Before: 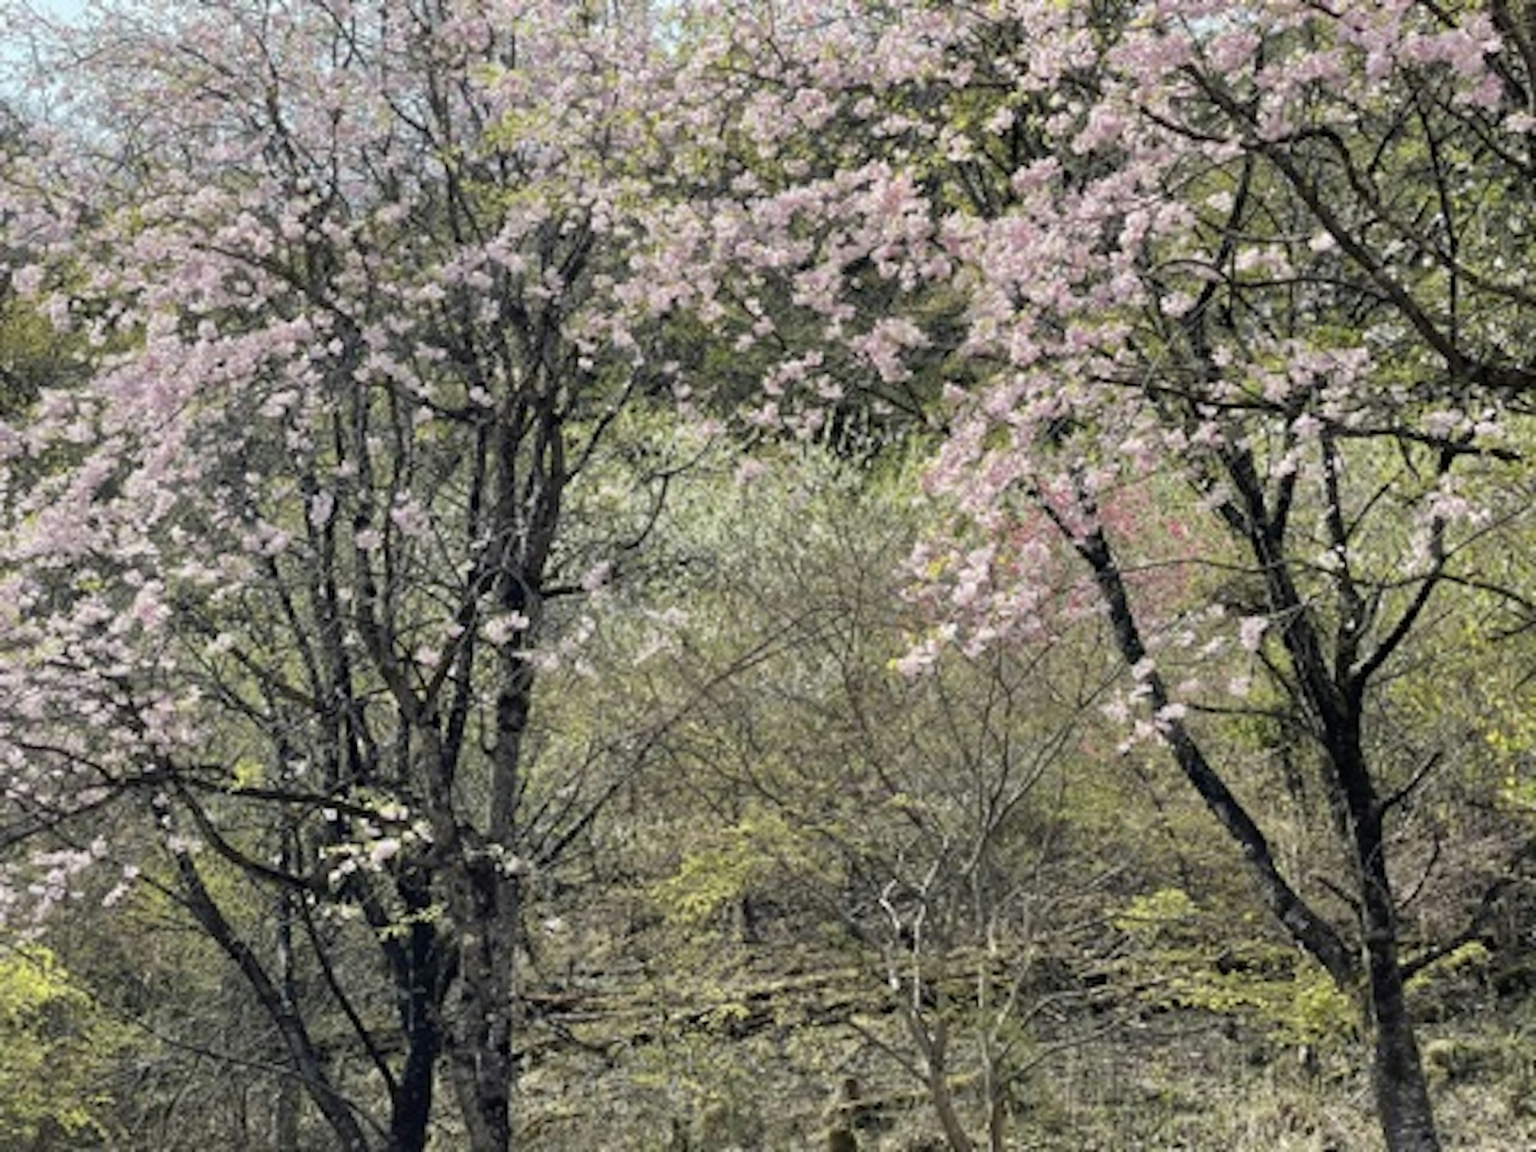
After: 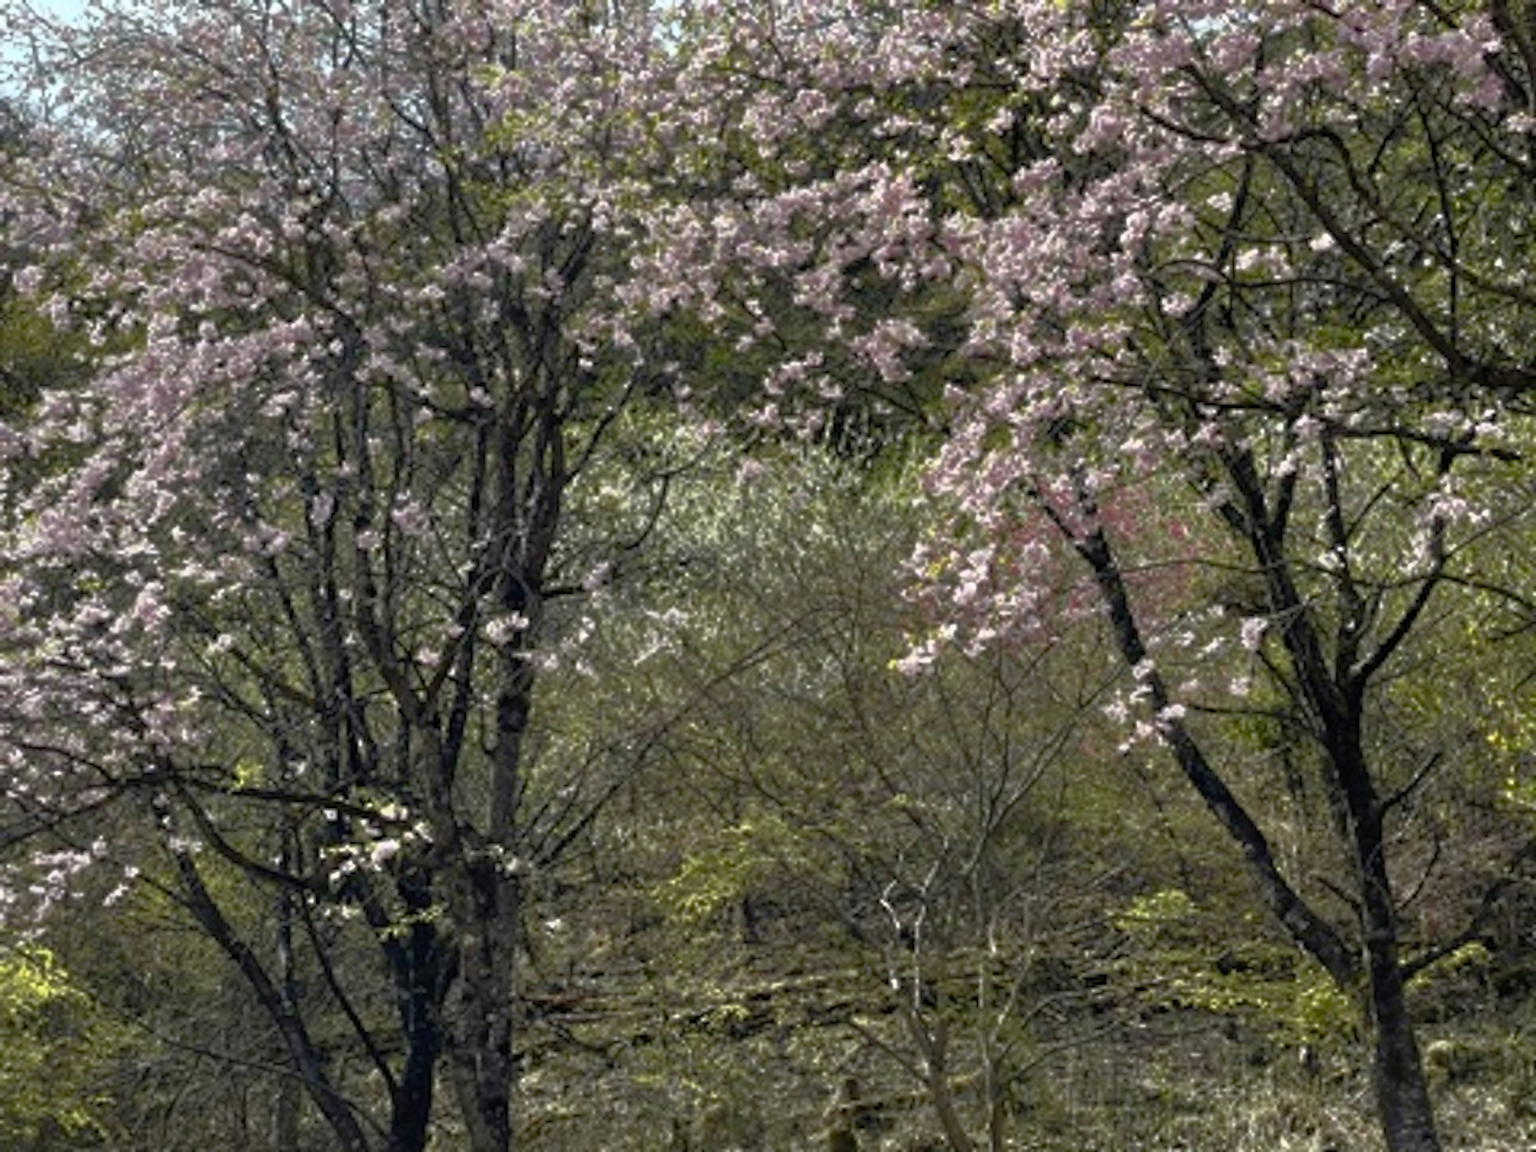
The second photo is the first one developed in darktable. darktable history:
base curve: curves: ch0 [(0, 0) (0.564, 0.291) (0.802, 0.731) (1, 1)]
contrast brightness saturation: contrast 0.2, brightness 0.16, saturation 0.22
color balance rgb: perceptual saturation grading › global saturation 20%, perceptual saturation grading › highlights -25%, perceptual saturation grading › shadows 25%
